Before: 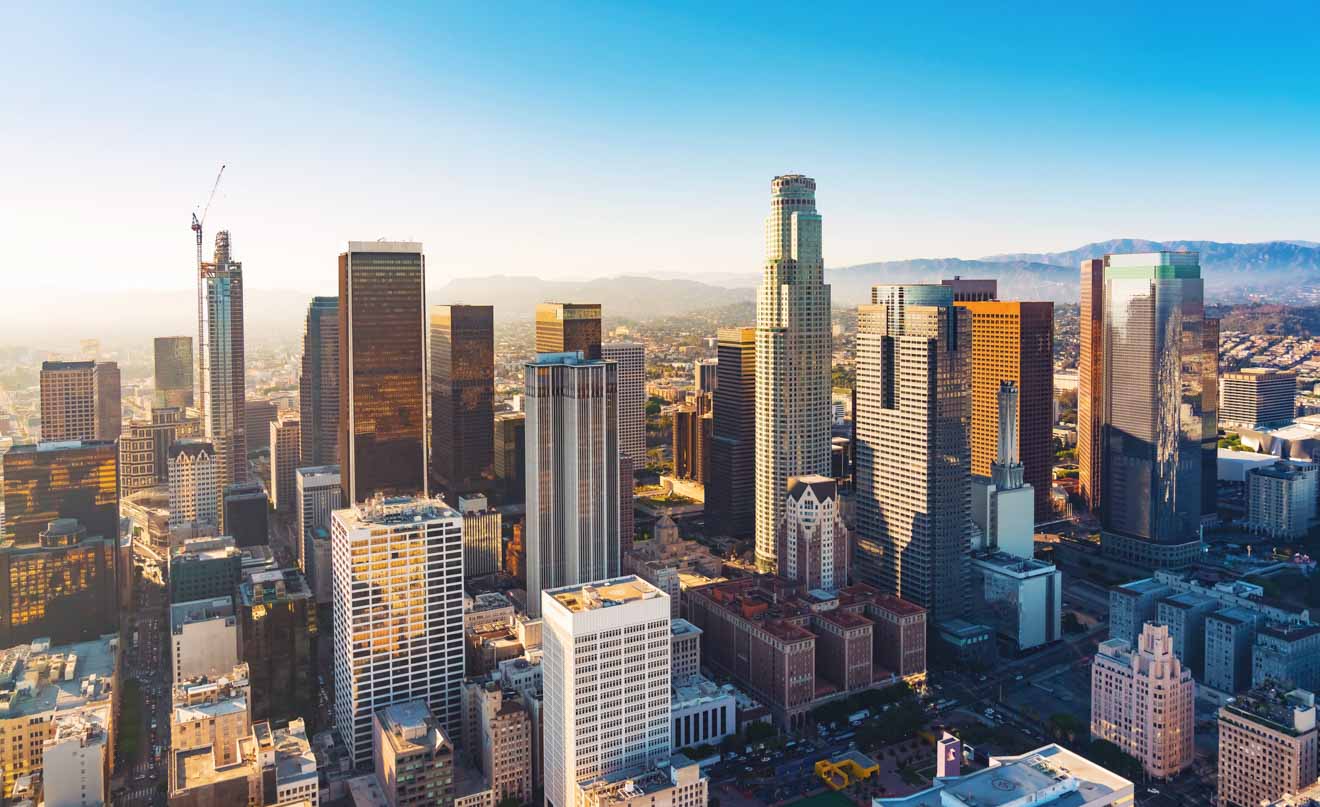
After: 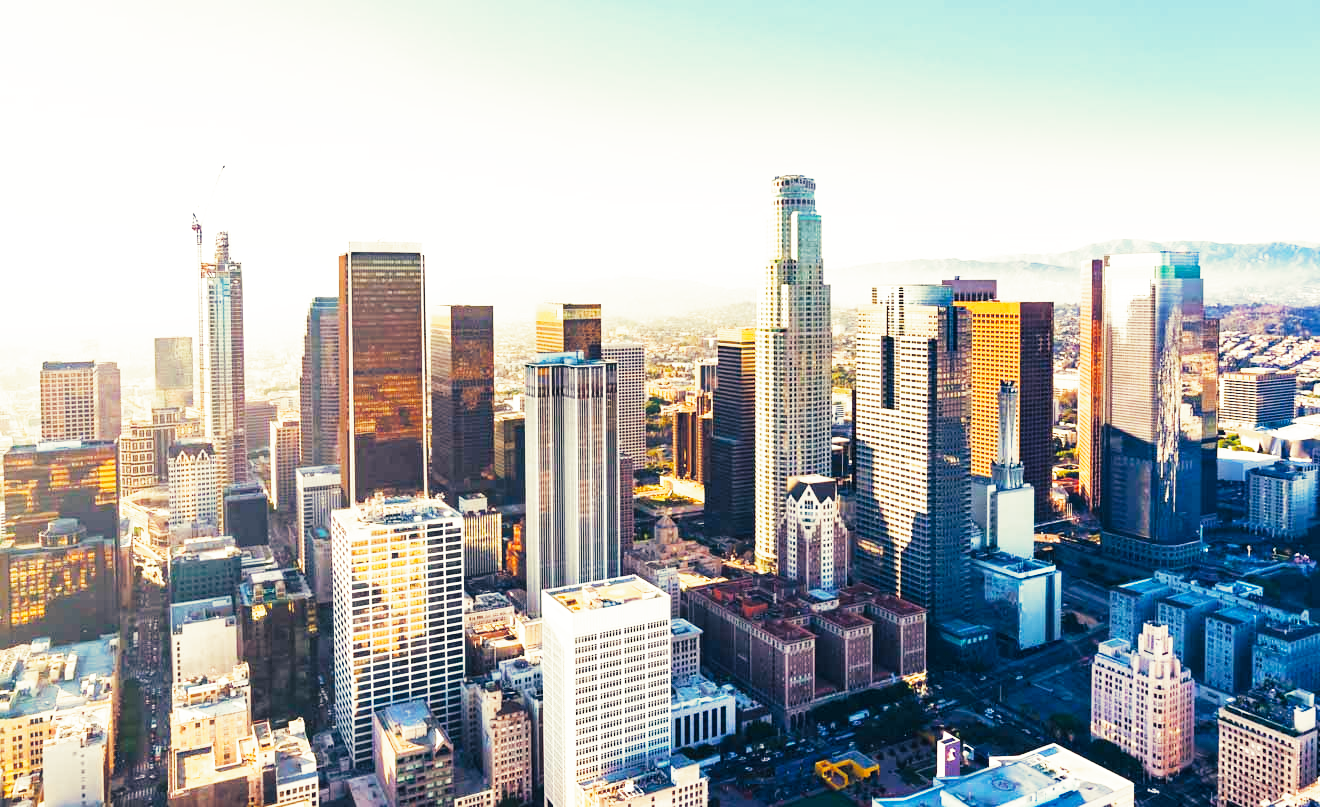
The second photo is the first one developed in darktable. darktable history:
base curve: curves: ch0 [(0, 0) (0.007, 0.004) (0.027, 0.03) (0.046, 0.07) (0.207, 0.54) (0.442, 0.872) (0.673, 0.972) (1, 1)], preserve colors none
split-toning: shadows › hue 216°, shadows › saturation 1, highlights › hue 57.6°, balance -33.4
